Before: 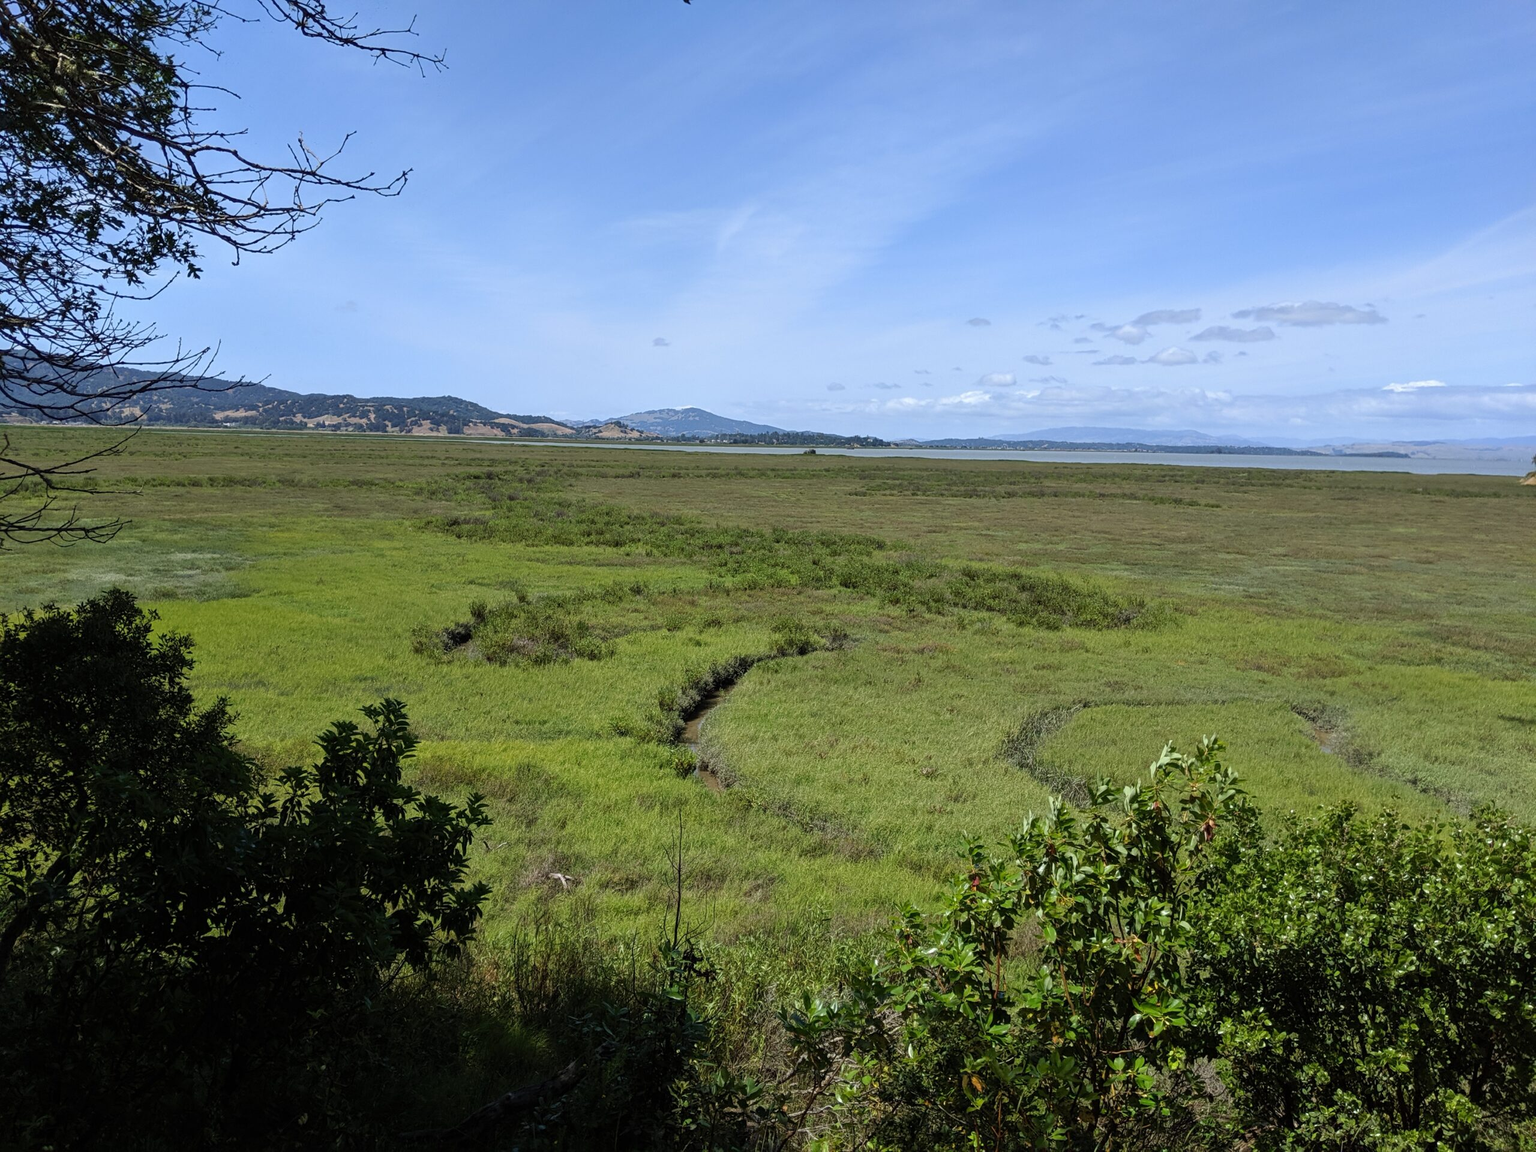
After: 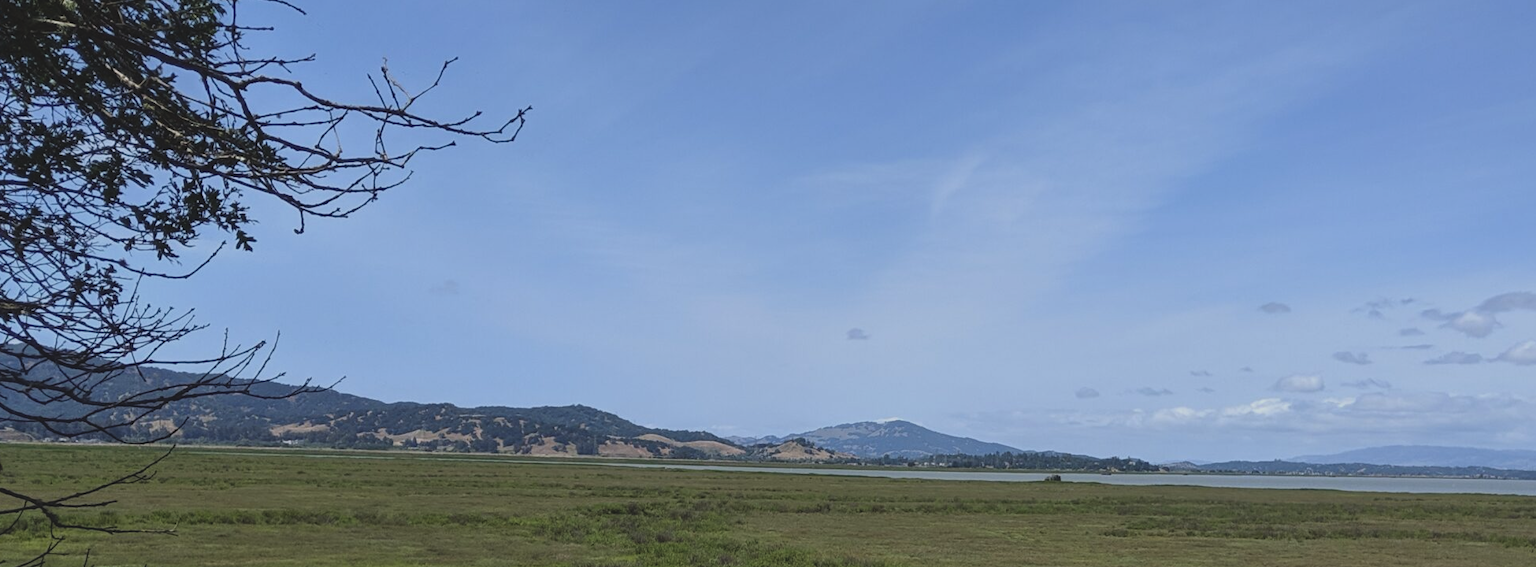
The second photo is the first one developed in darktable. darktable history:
exposure: black level correction -0.015, exposure -0.515 EV, compensate highlight preservation false
crop: left 0.521%, top 7.634%, right 23.294%, bottom 54.776%
